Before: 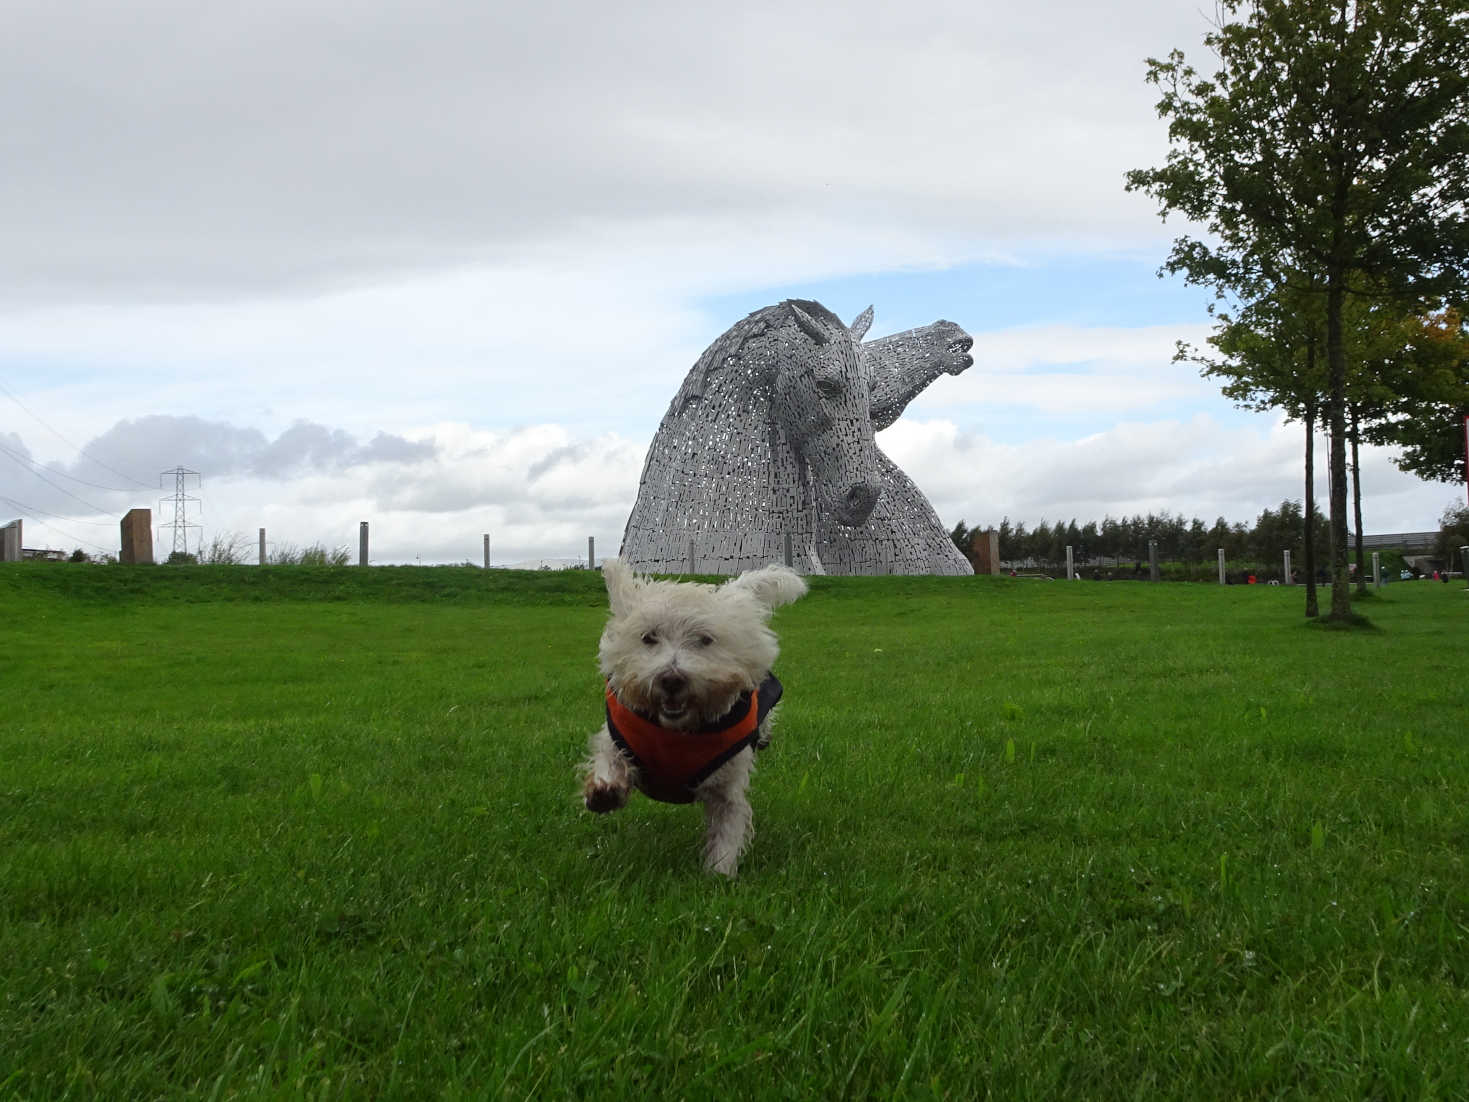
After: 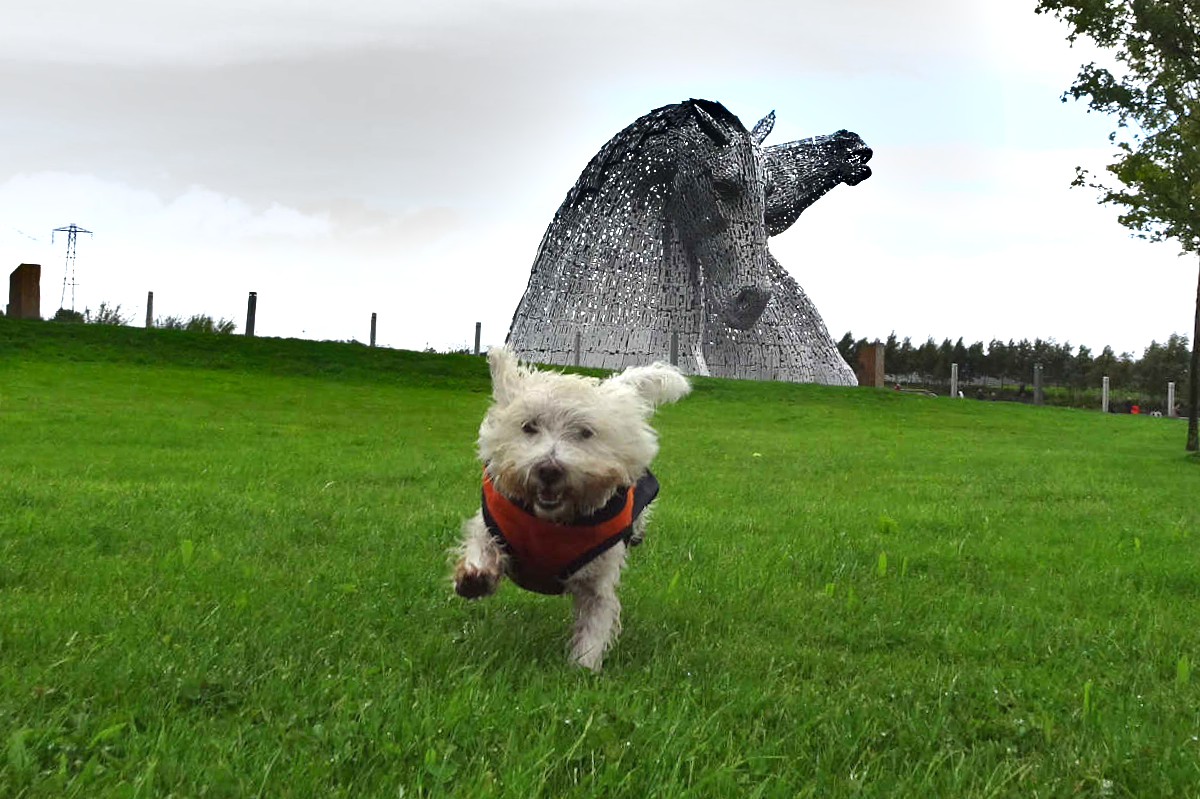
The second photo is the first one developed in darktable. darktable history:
crop and rotate: angle -3.88°, left 9.765%, top 21.145%, right 12.285%, bottom 12.147%
exposure: black level correction 0, exposure 1 EV, compensate highlight preservation false
shadows and highlights: radius 102.76, shadows 50.51, highlights -64.12, soften with gaussian
